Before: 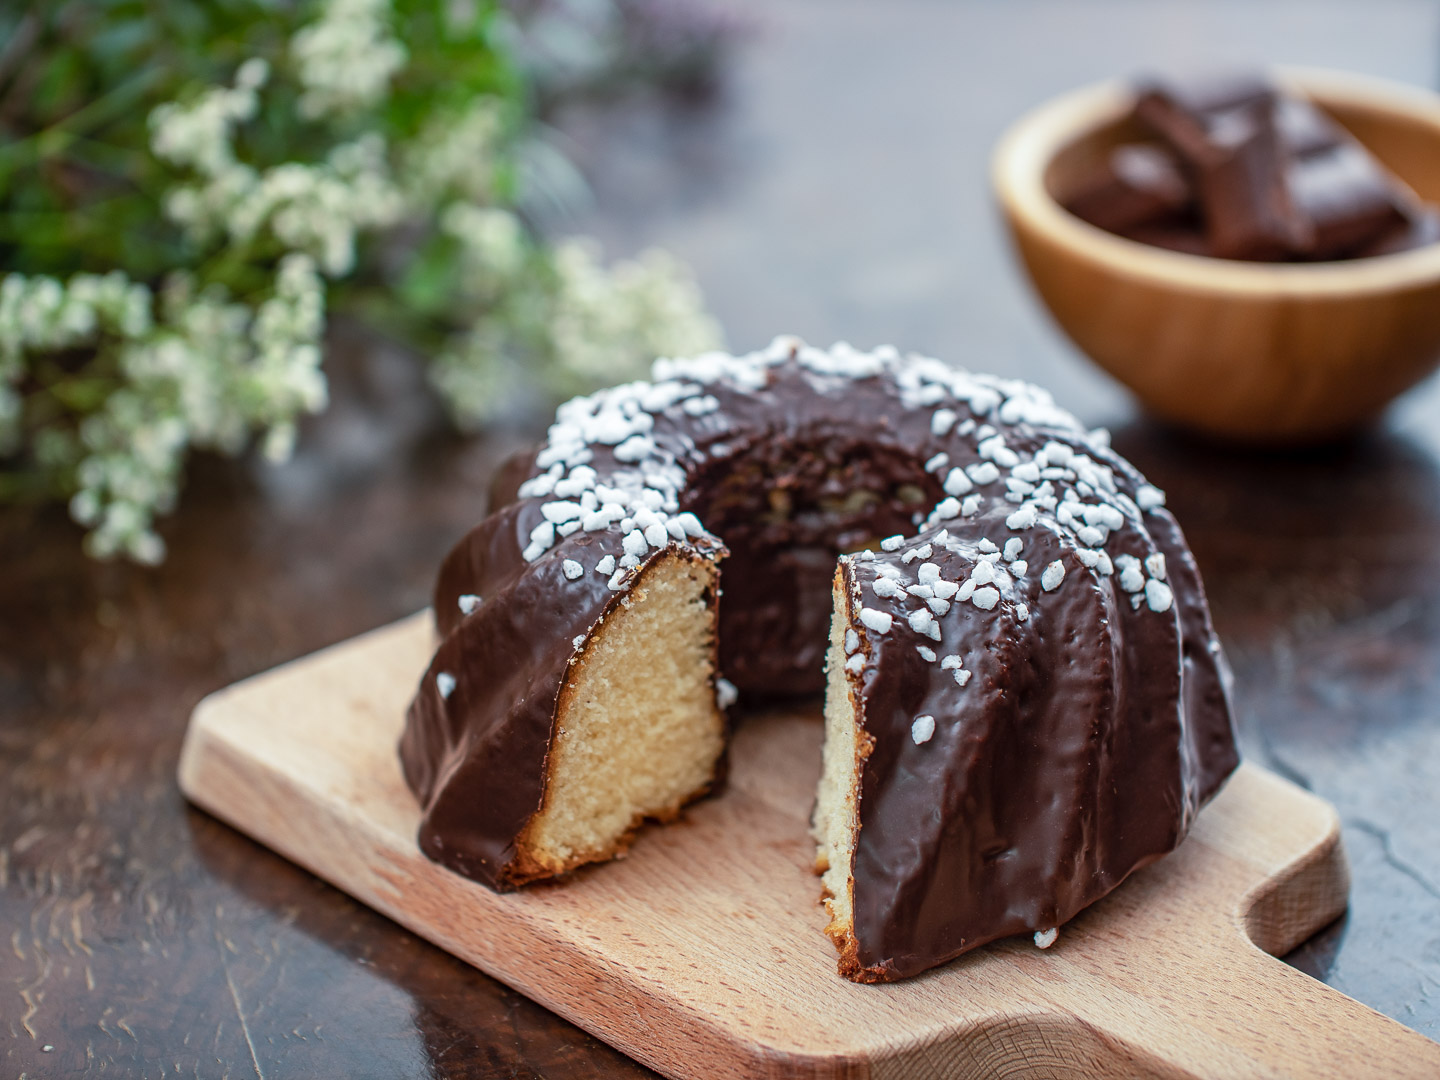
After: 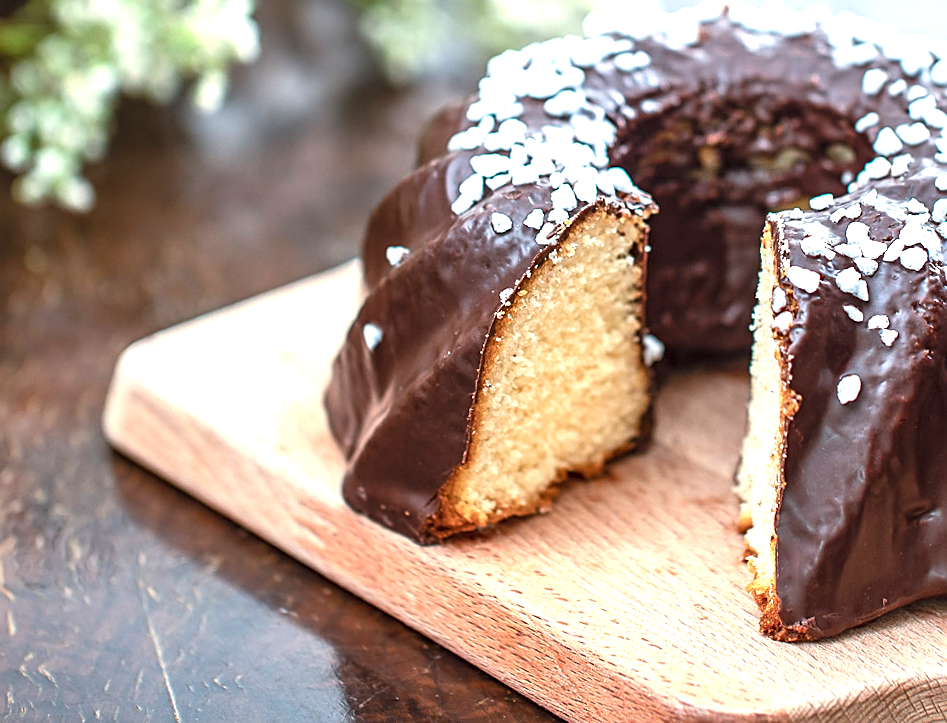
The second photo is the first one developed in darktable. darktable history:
sharpen: on, module defaults
crop and rotate: angle -0.982°, left 3.929%, top 31.516%, right 28.773%
exposure: black level correction 0, exposure 1.103 EV, compensate highlight preservation false
